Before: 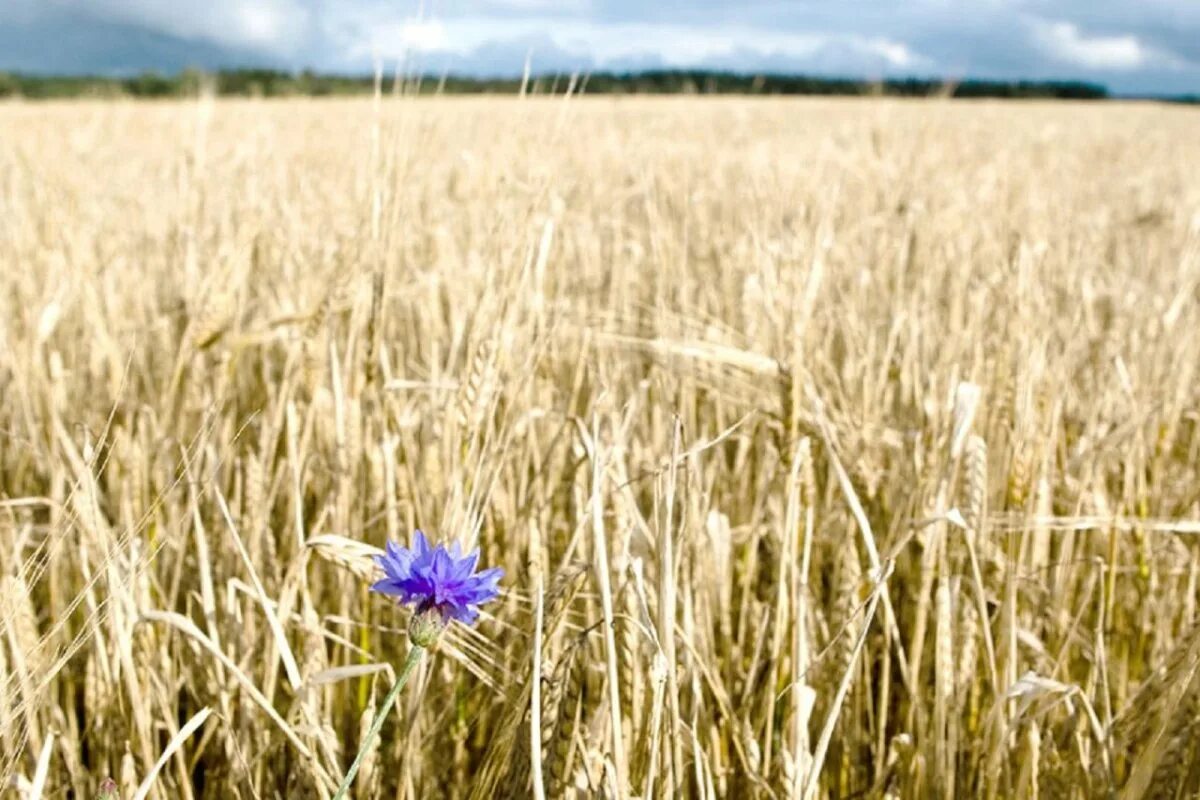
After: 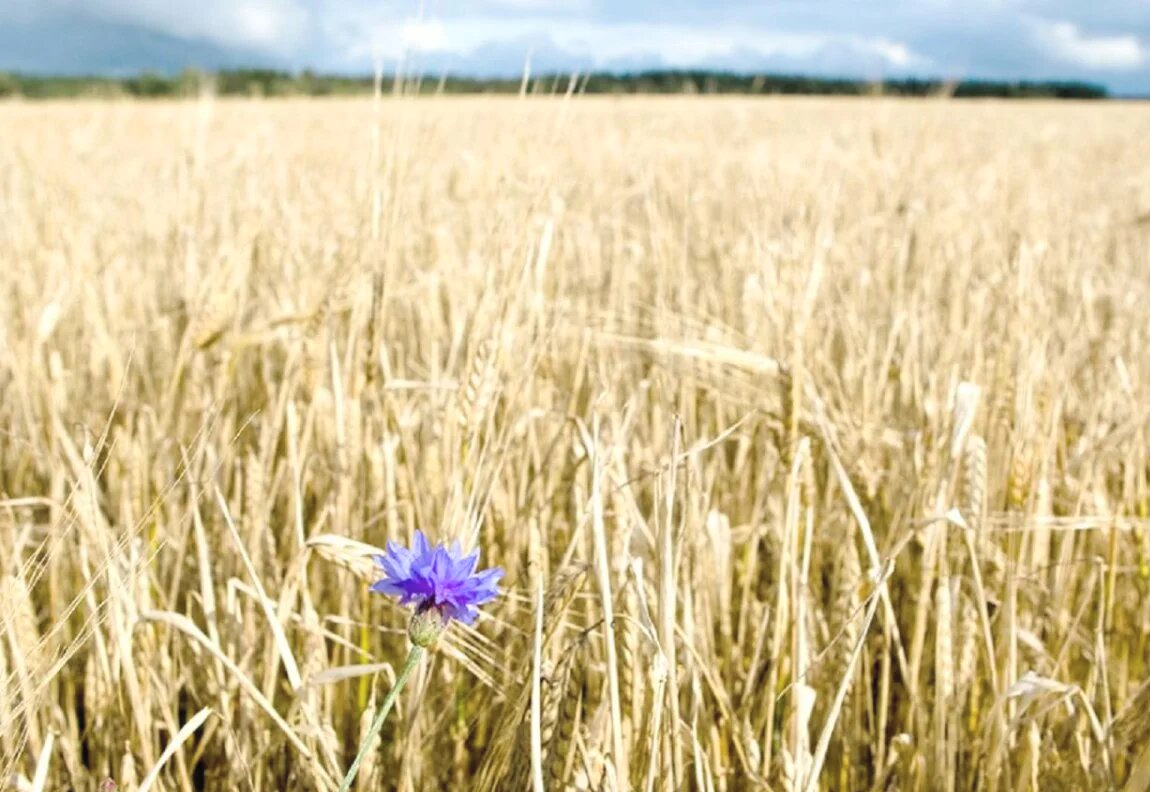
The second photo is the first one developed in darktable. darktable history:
color calibration: gray › normalize channels true, illuminant same as pipeline (D50), adaptation XYZ, x 0.346, y 0.359, temperature 5009.21 K, gamut compression 0.017
crop: right 4.084%, bottom 0.045%
contrast brightness saturation: brightness 0.138
